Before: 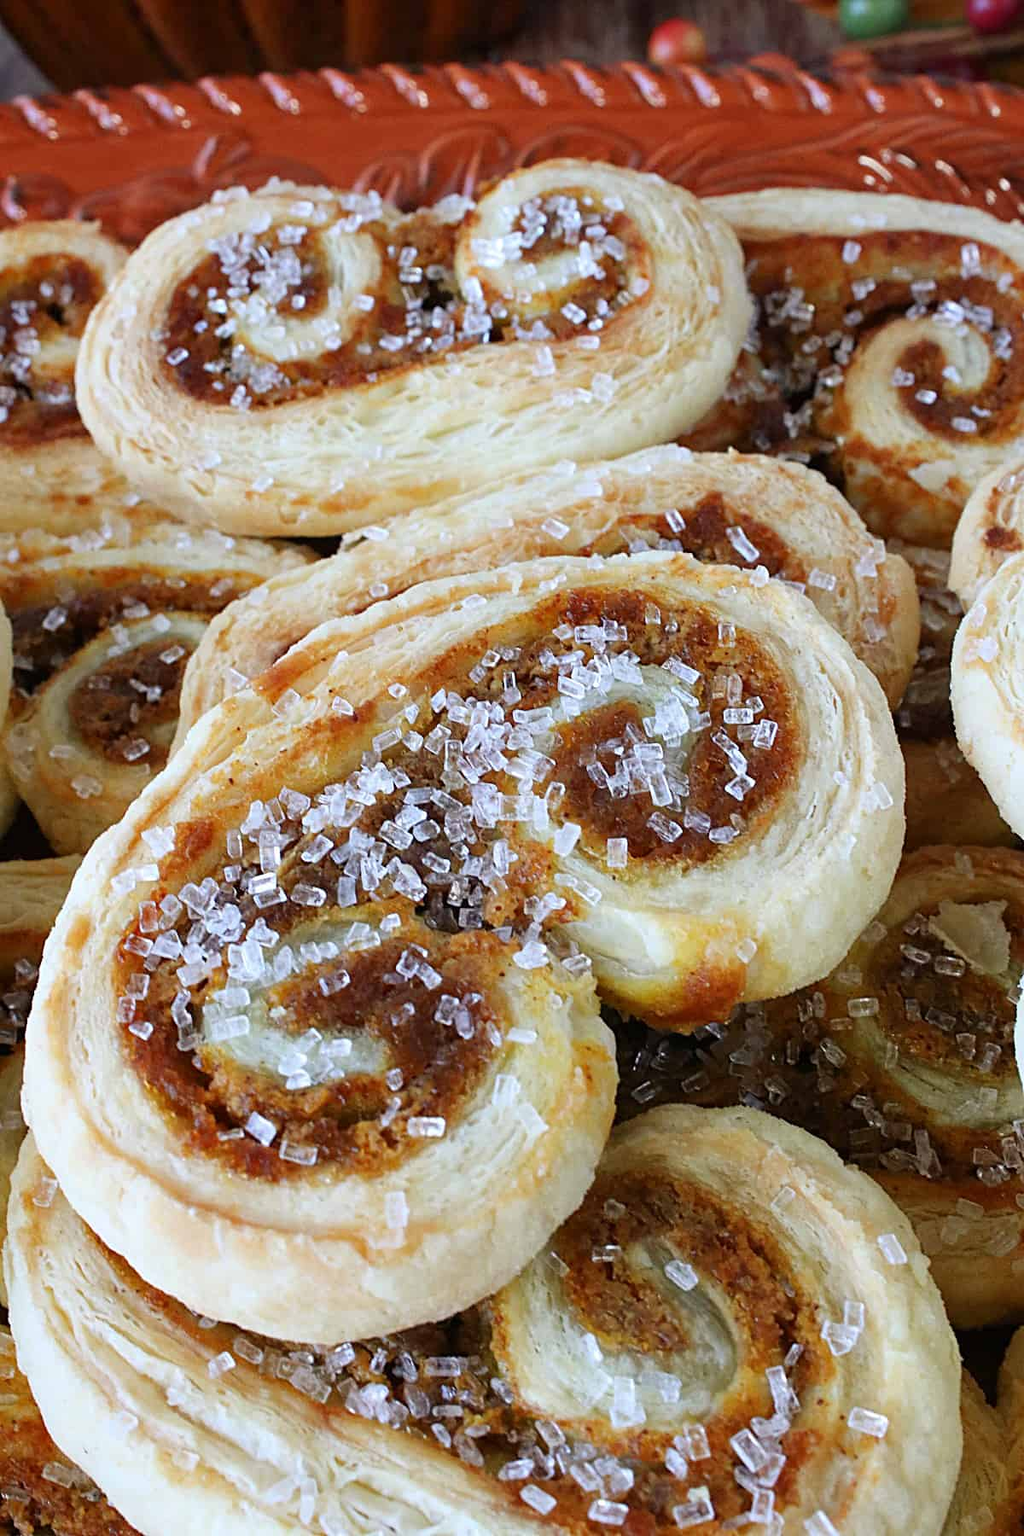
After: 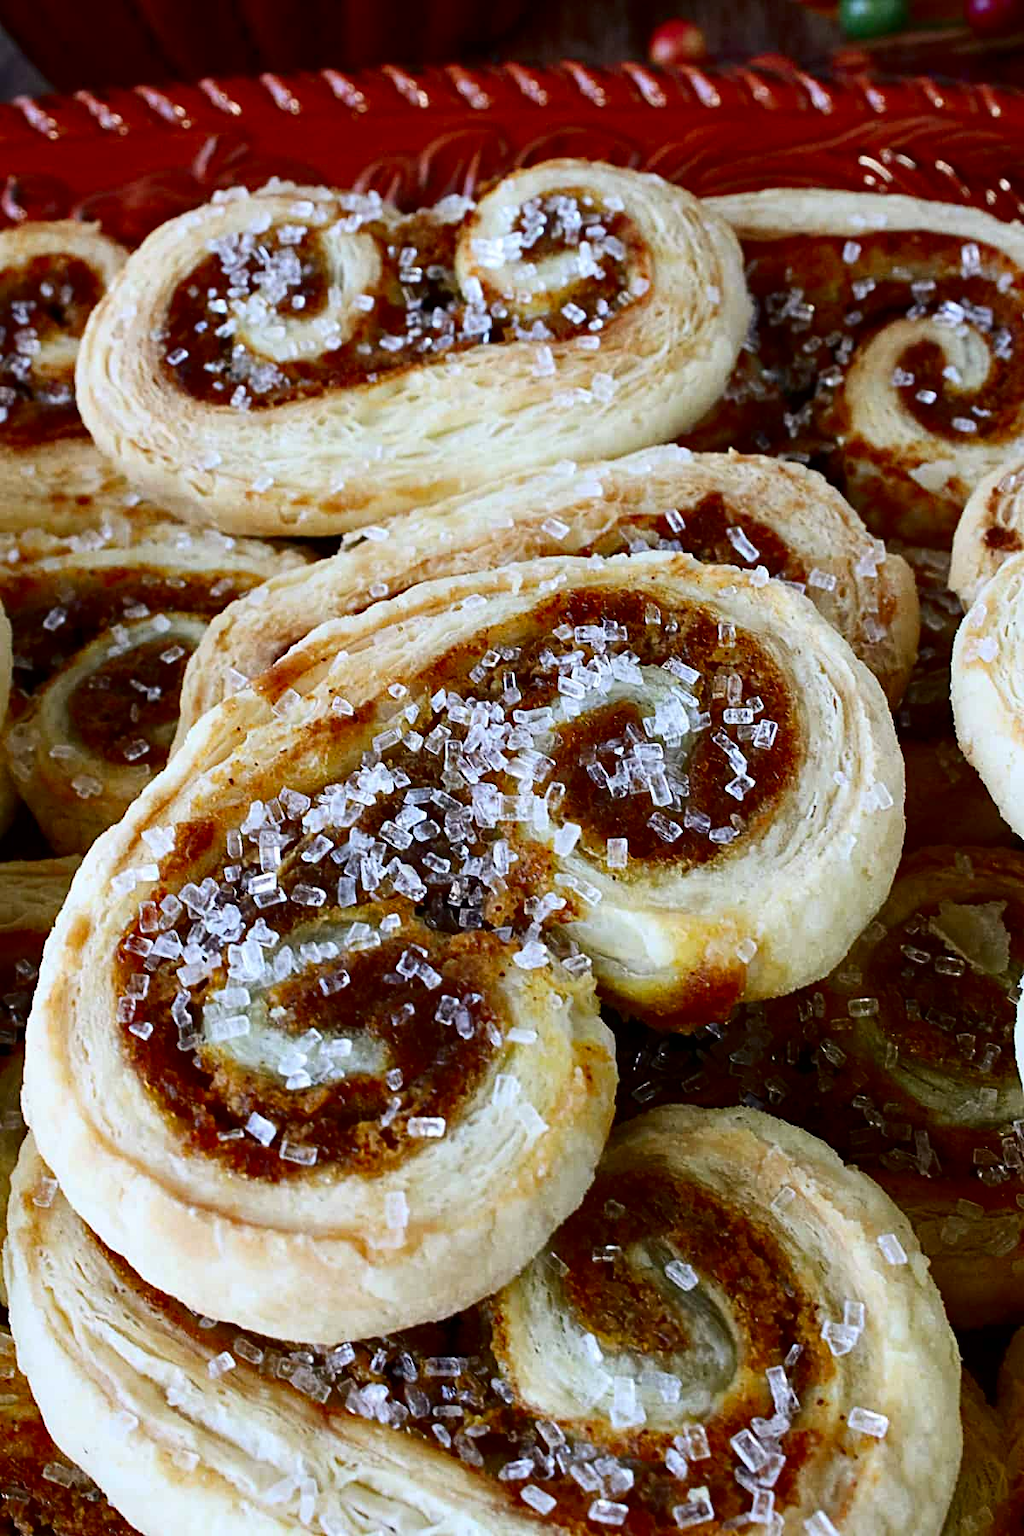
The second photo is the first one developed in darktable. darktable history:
contrast brightness saturation: contrast 0.191, brightness -0.226, saturation 0.11
